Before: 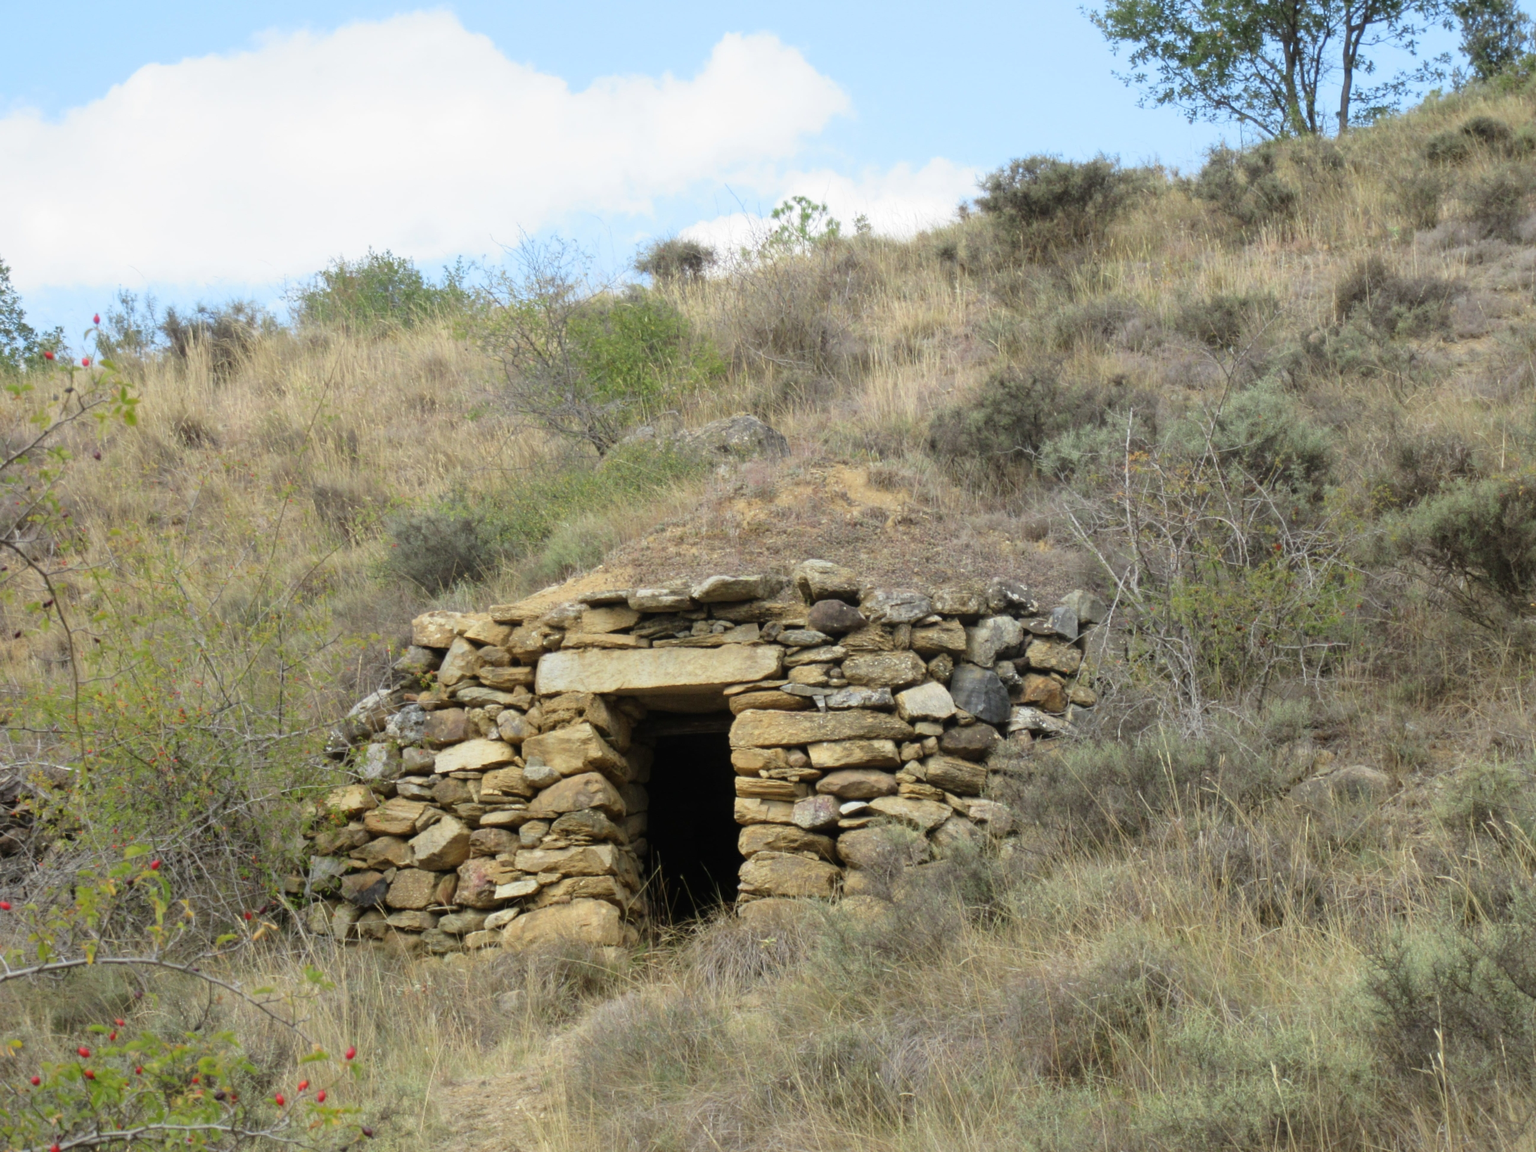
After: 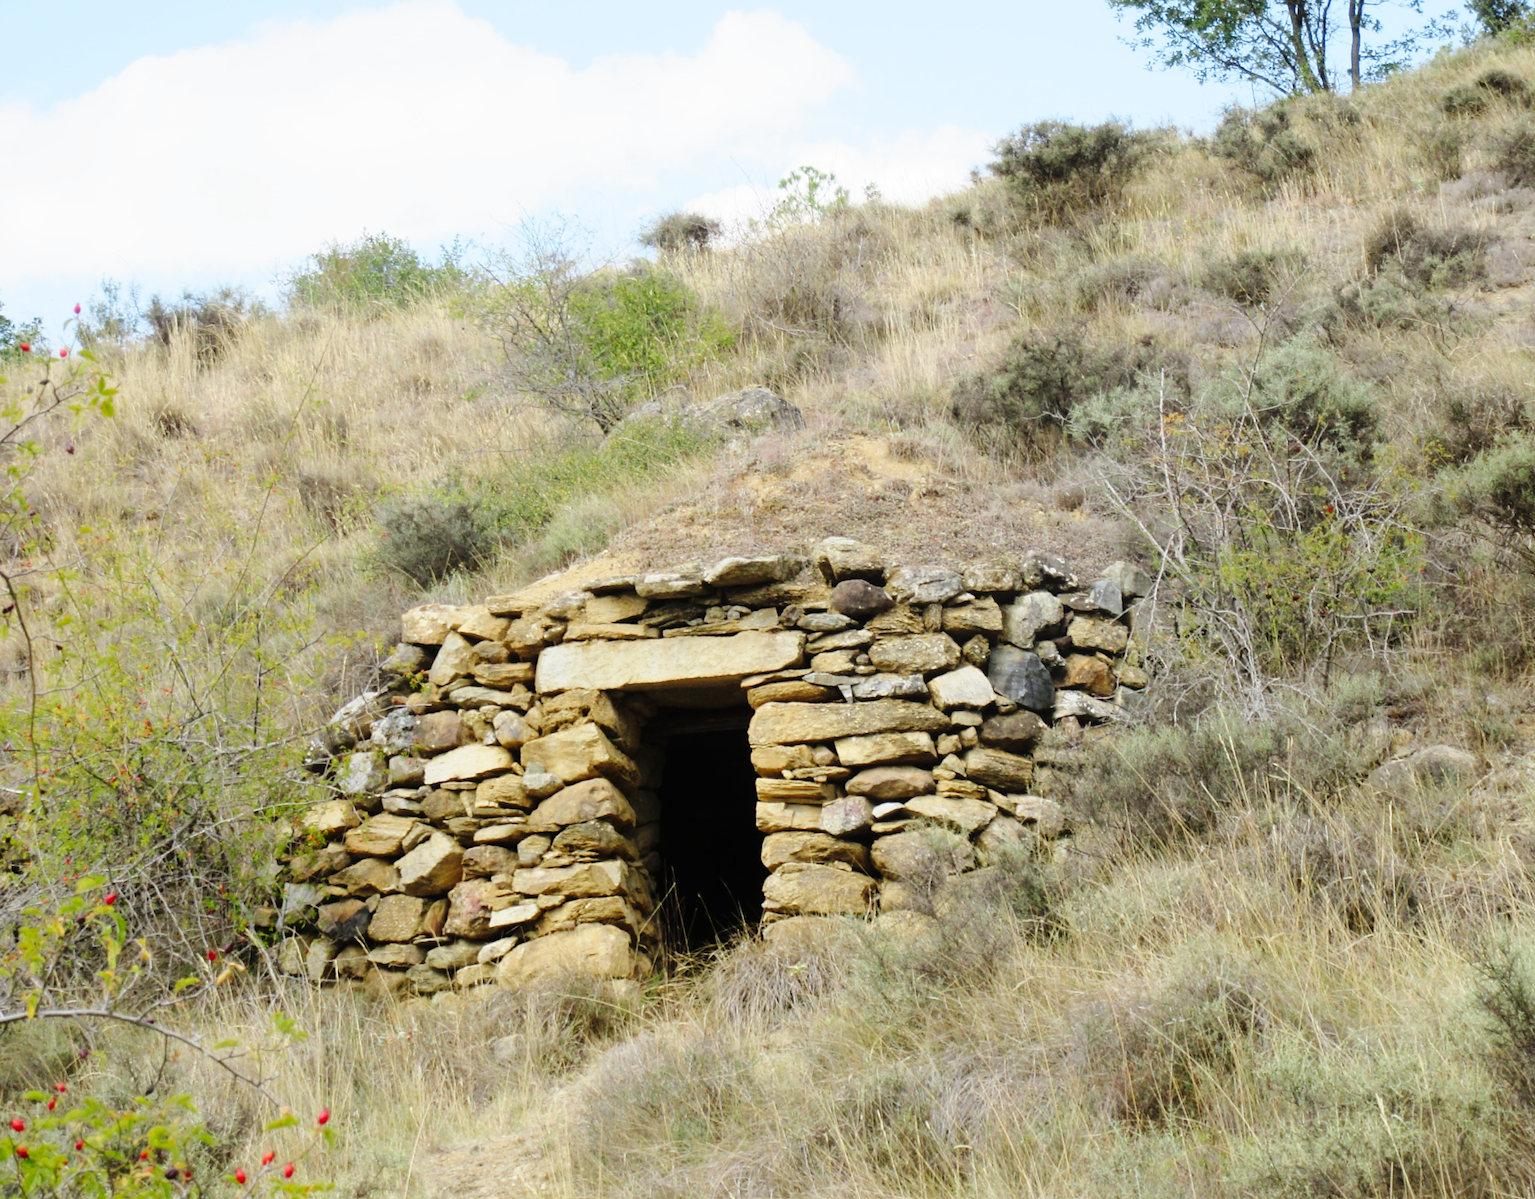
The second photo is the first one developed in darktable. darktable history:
base curve: curves: ch0 [(0, 0) (0.036, 0.025) (0.121, 0.166) (0.206, 0.329) (0.605, 0.79) (1, 1)], preserve colors none
rotate and perspective: rotation -1.68°, lens shift (vertical) -0.146, crop left 0.049, crop right 0.912, crop top 0.032, crop bottom 0.96
sharpen: radius 1, threshold 1
